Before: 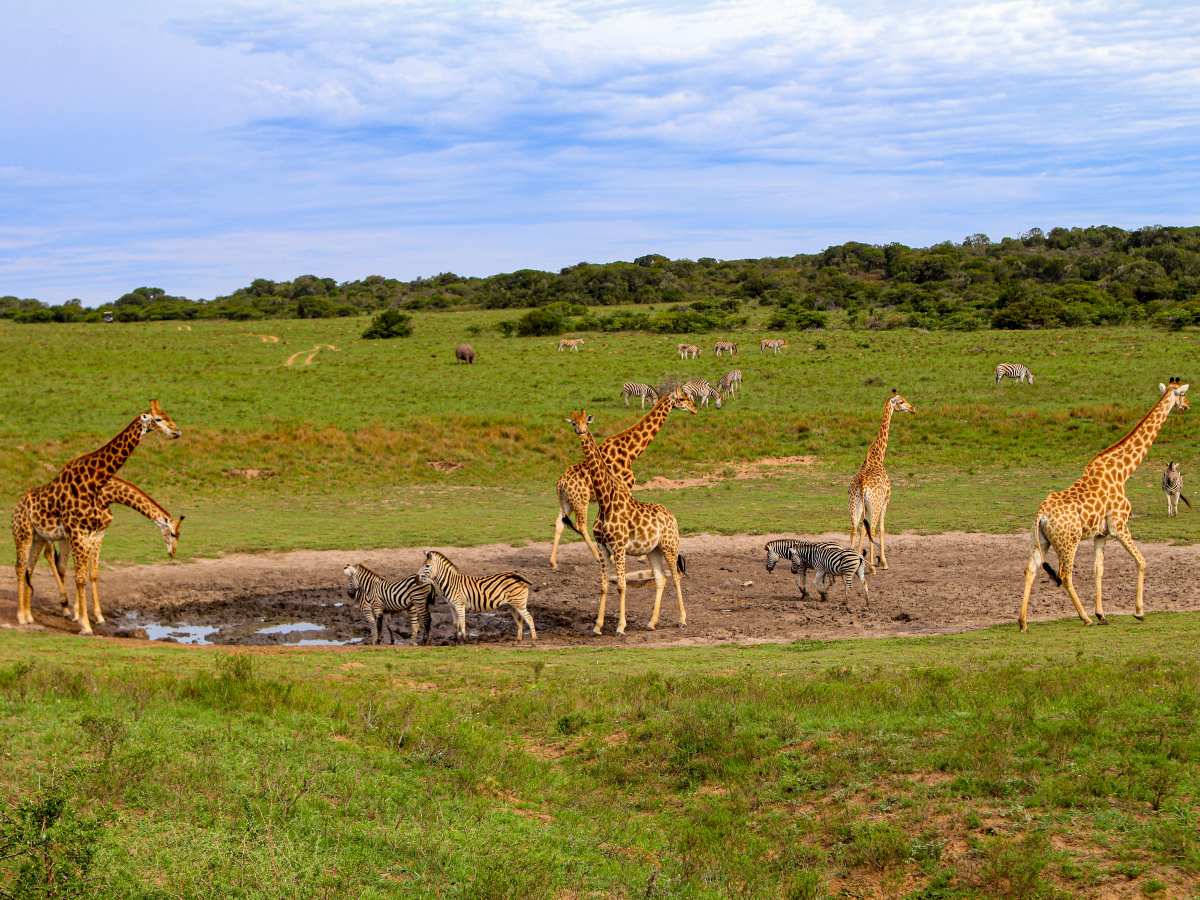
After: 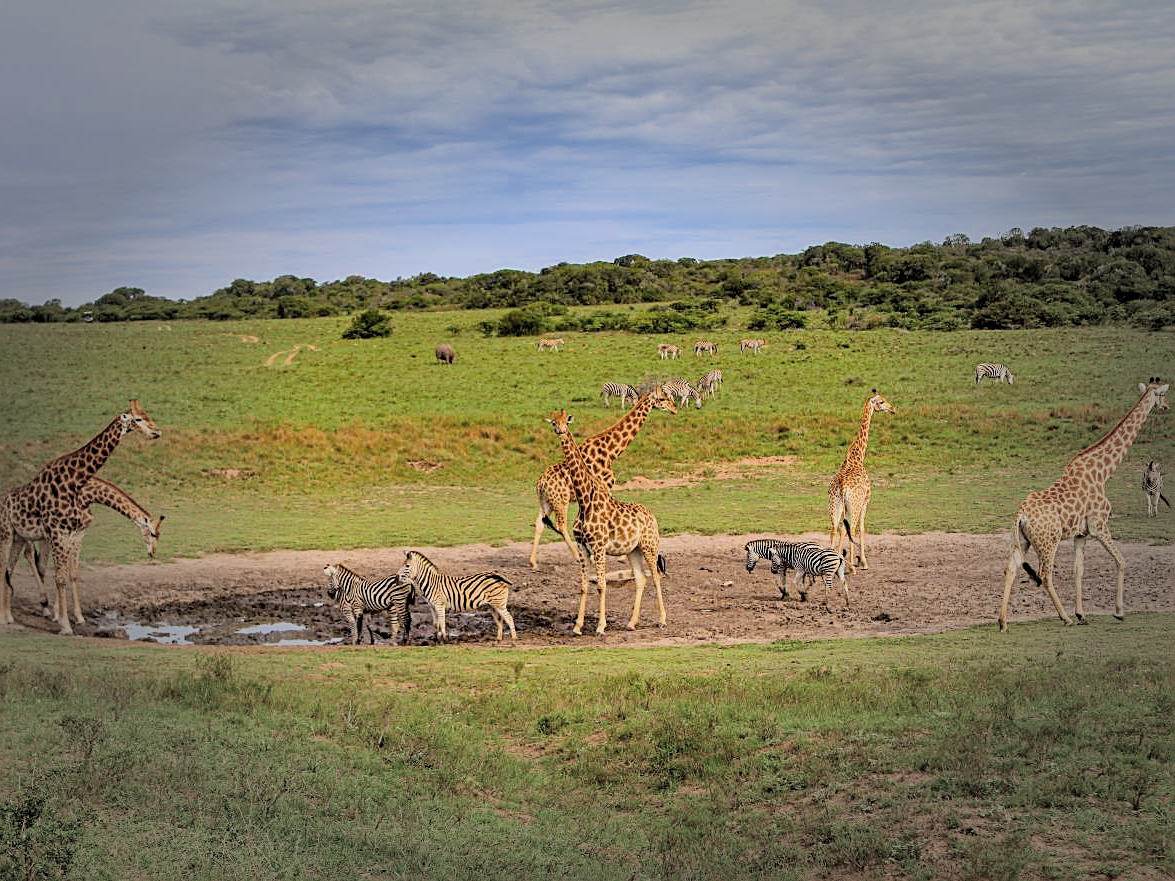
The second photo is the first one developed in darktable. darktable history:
filmic rgb: black relative exposure -7.65 EV, white relative exposure 4.56 EV, hardness 3.61, color science v6 (2022)
crop: left 1.743%, right 0.268%, bottom 2.011%
exposure: black level correction 0, exposure 0.7 EV, compensate exposure bias true, compensate highlight preservation false
vignetting: fall-off start 48.41%, automatic ratio true, width/height ratio 1.29, unbound false
sharpen: on, module defaults
shadows and highlights: on, module defaults
contrast brightness saturation: saturation -0.17
